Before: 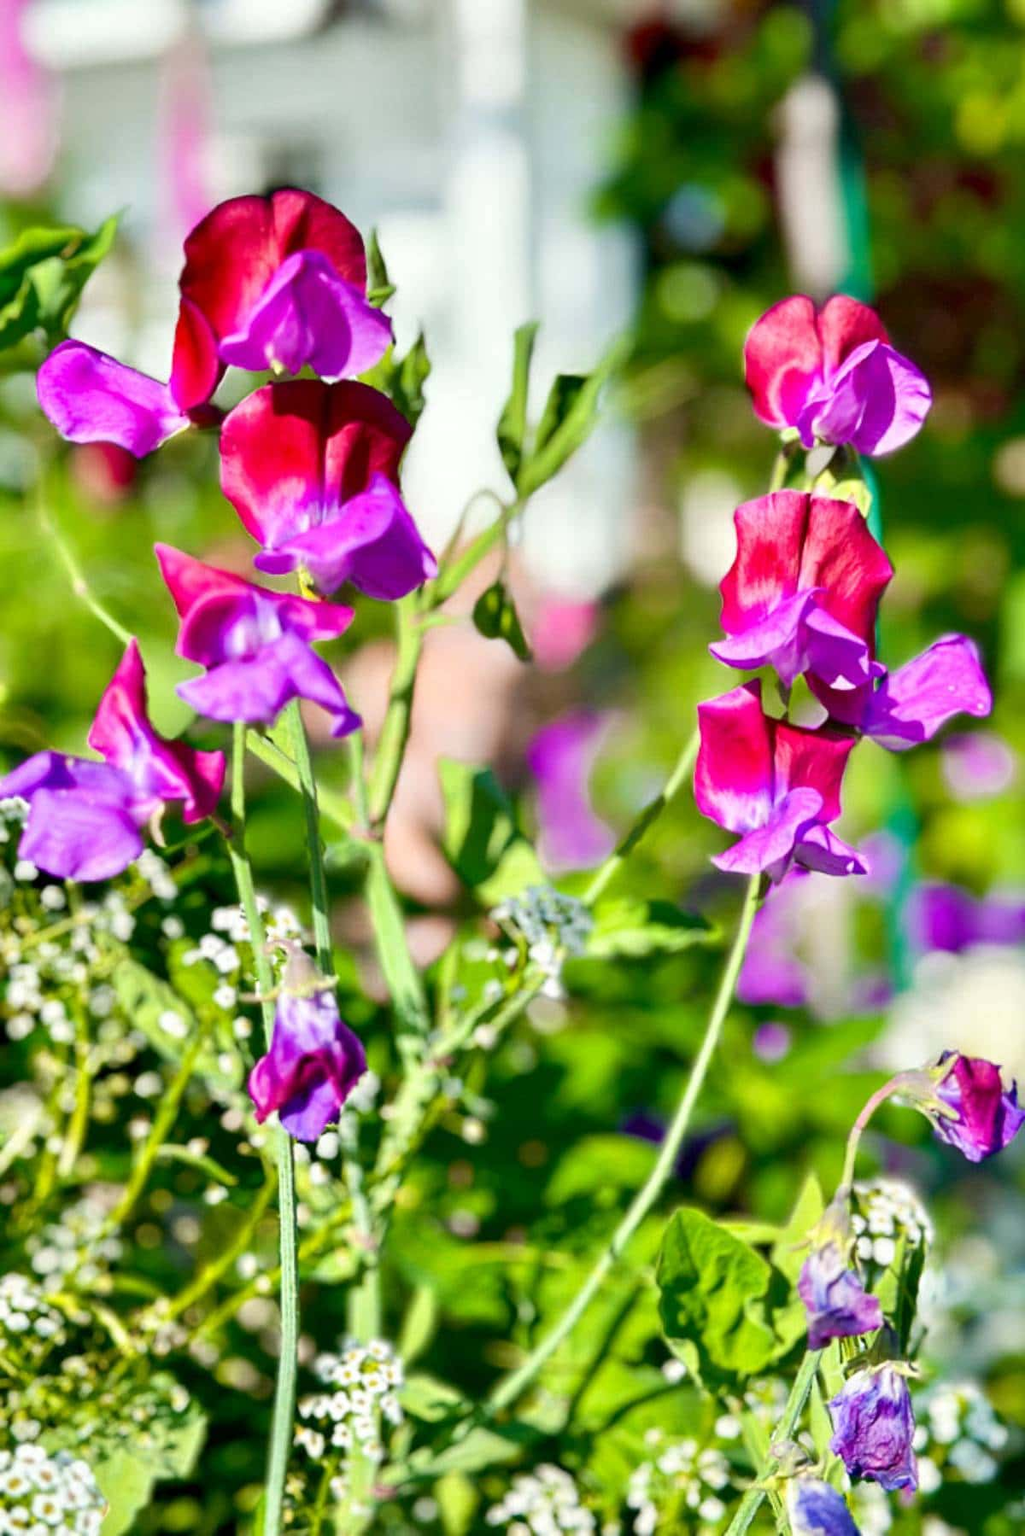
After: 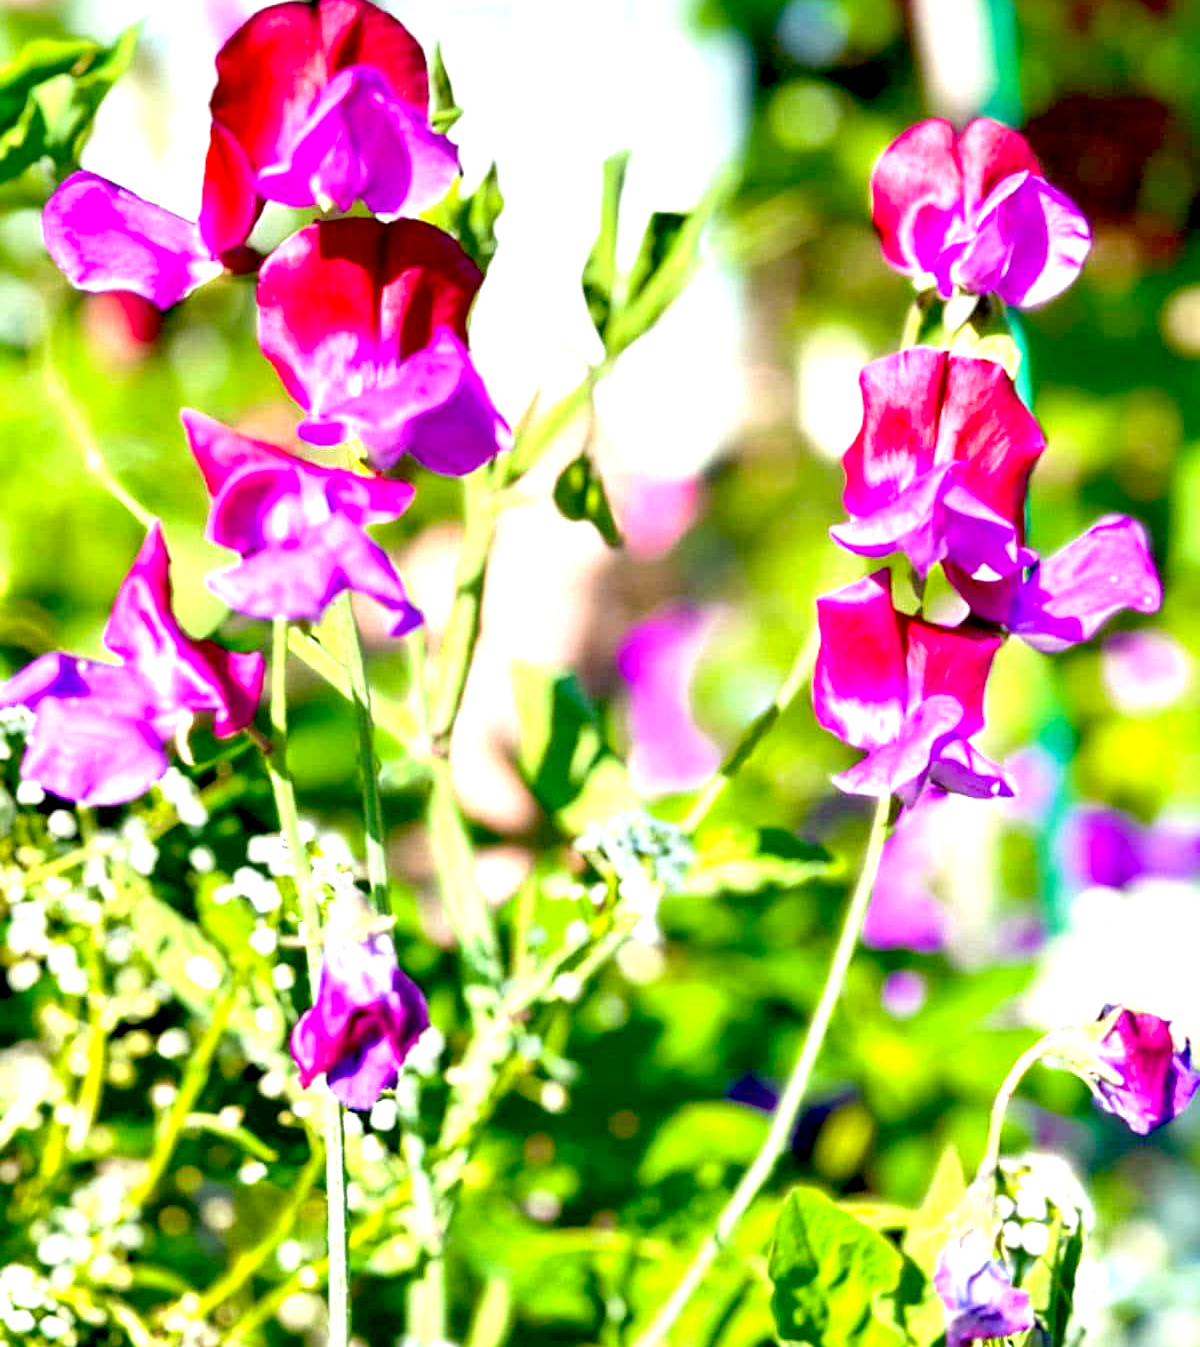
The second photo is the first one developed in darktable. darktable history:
exposure: black level correction 0.011, exposure 1.075 EV, compensate highlight preservation false
crop and rotate: top 12.63%, bottom 12.482%
tone equalizer: on, module defaults
